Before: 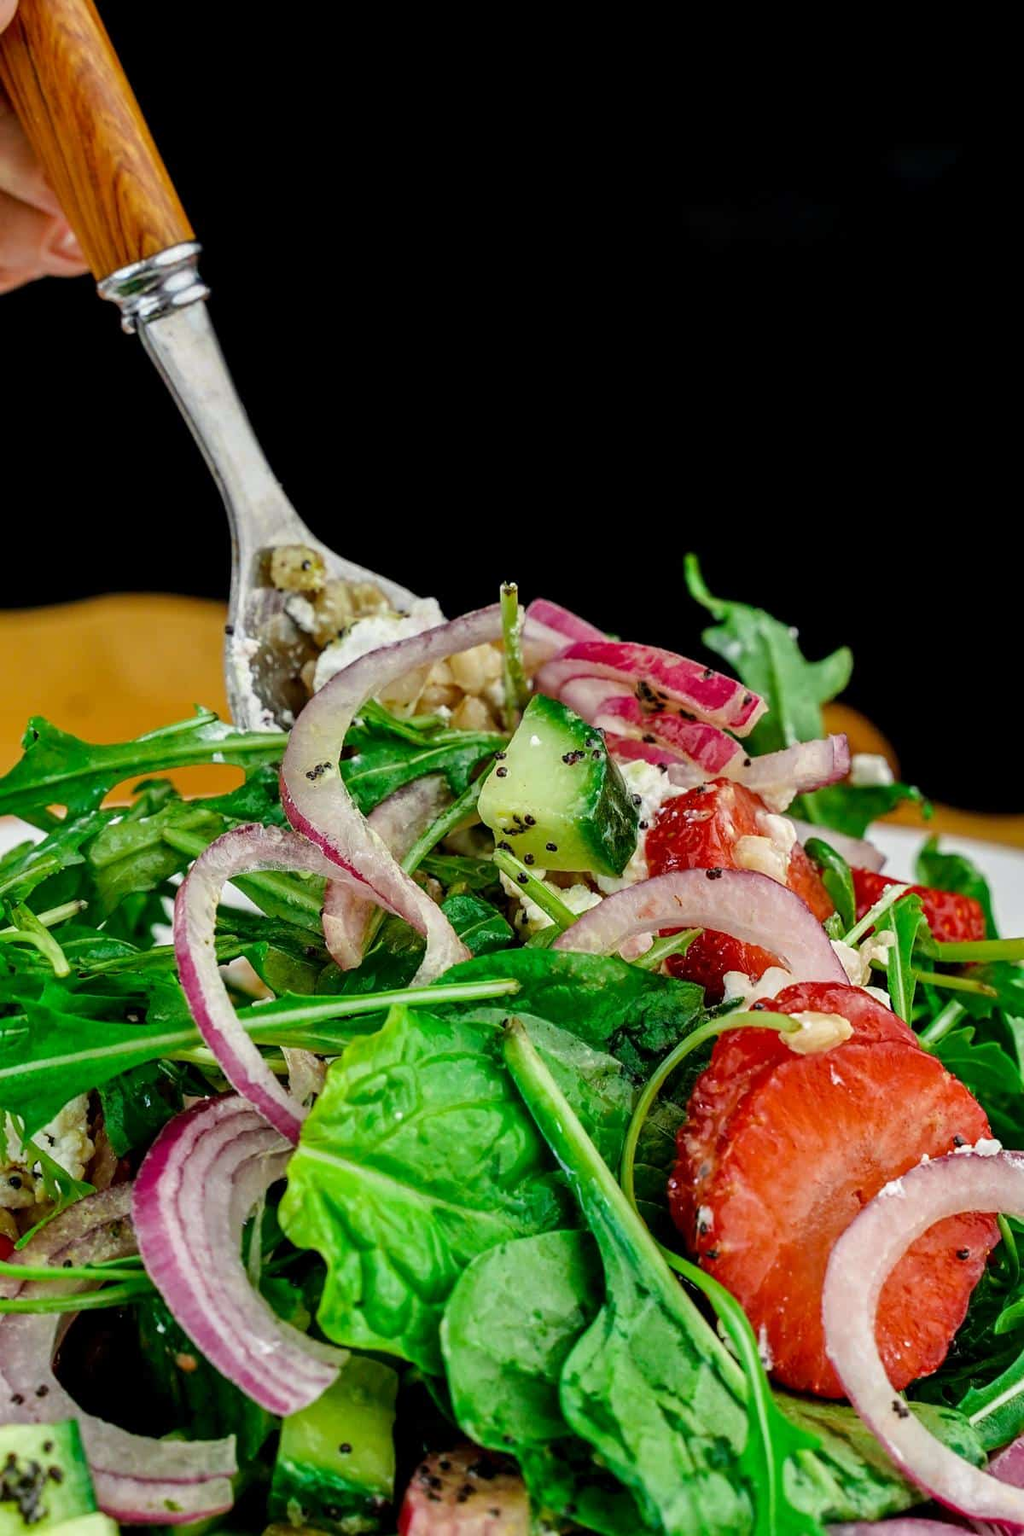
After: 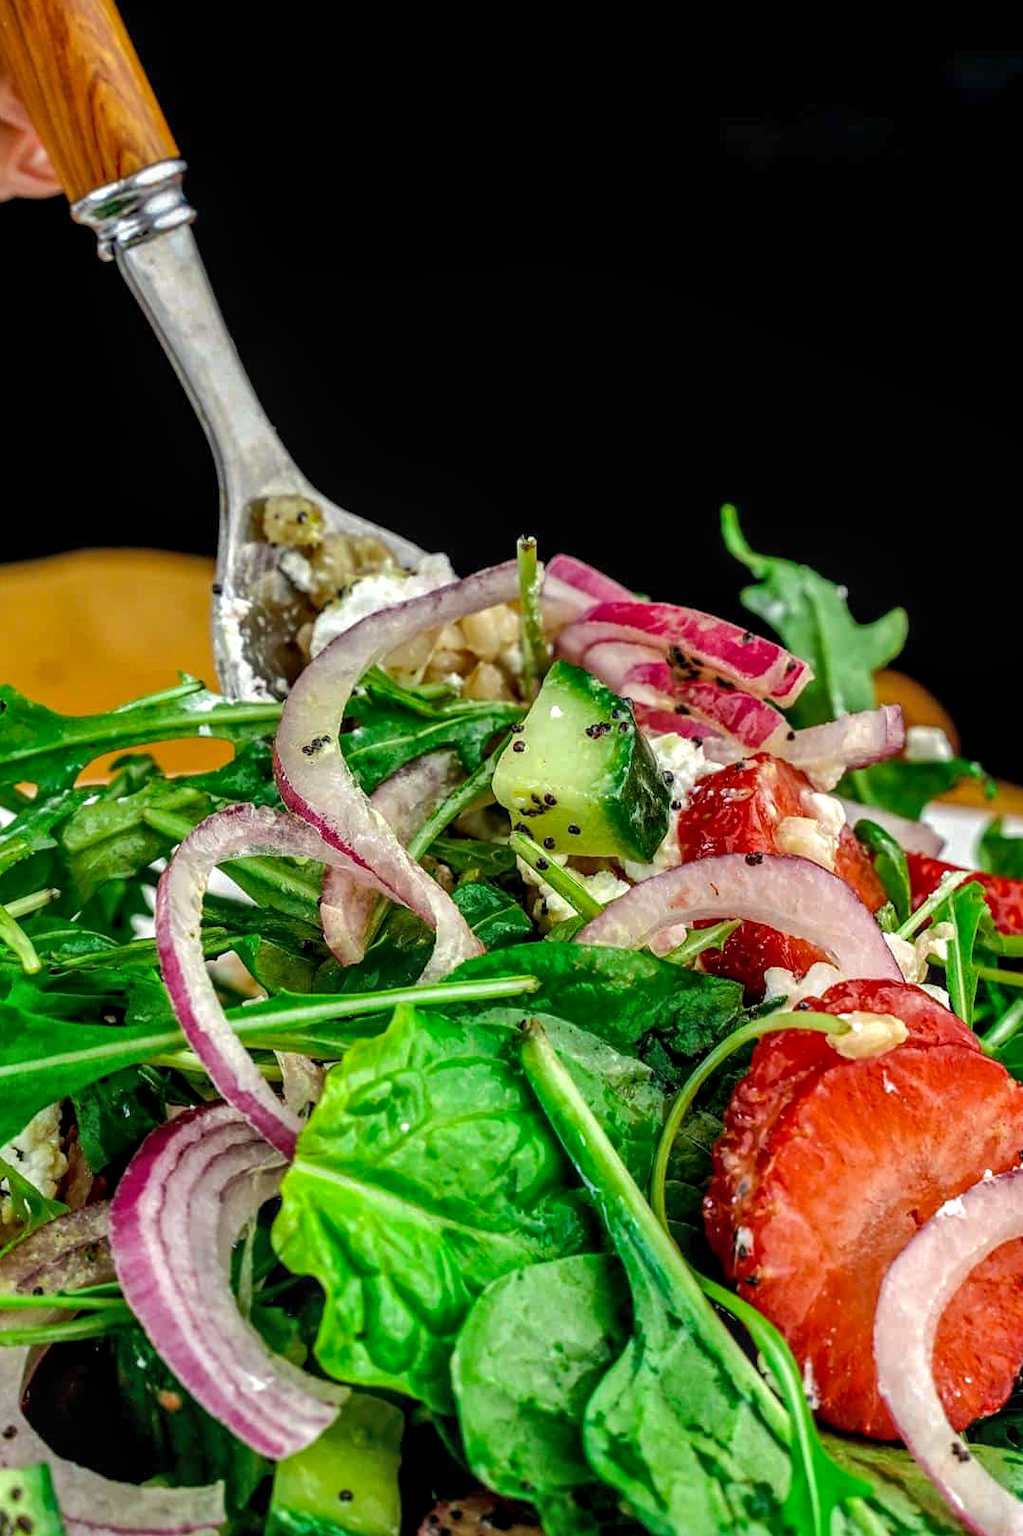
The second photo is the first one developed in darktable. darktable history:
local contrast: on, module defaults
shadows and highlights: on, module defaults
crop: left 3.305%, top 6.436%, right 6.389%, bottom 3.258%
tone equalizer: -8 EV -0.417 EV, -7 EV -0.389 EV, -6 EV -0.333 EV, -5 EV -0.222 EV, -3 EV 0.222 EV, -2 EV 0.333 EV, -1 EV 0.389 EV, +0 EV 0.417 EV, edges refinement/feathering 500, mask exposure compensation -1.57 EV, preserve details no
